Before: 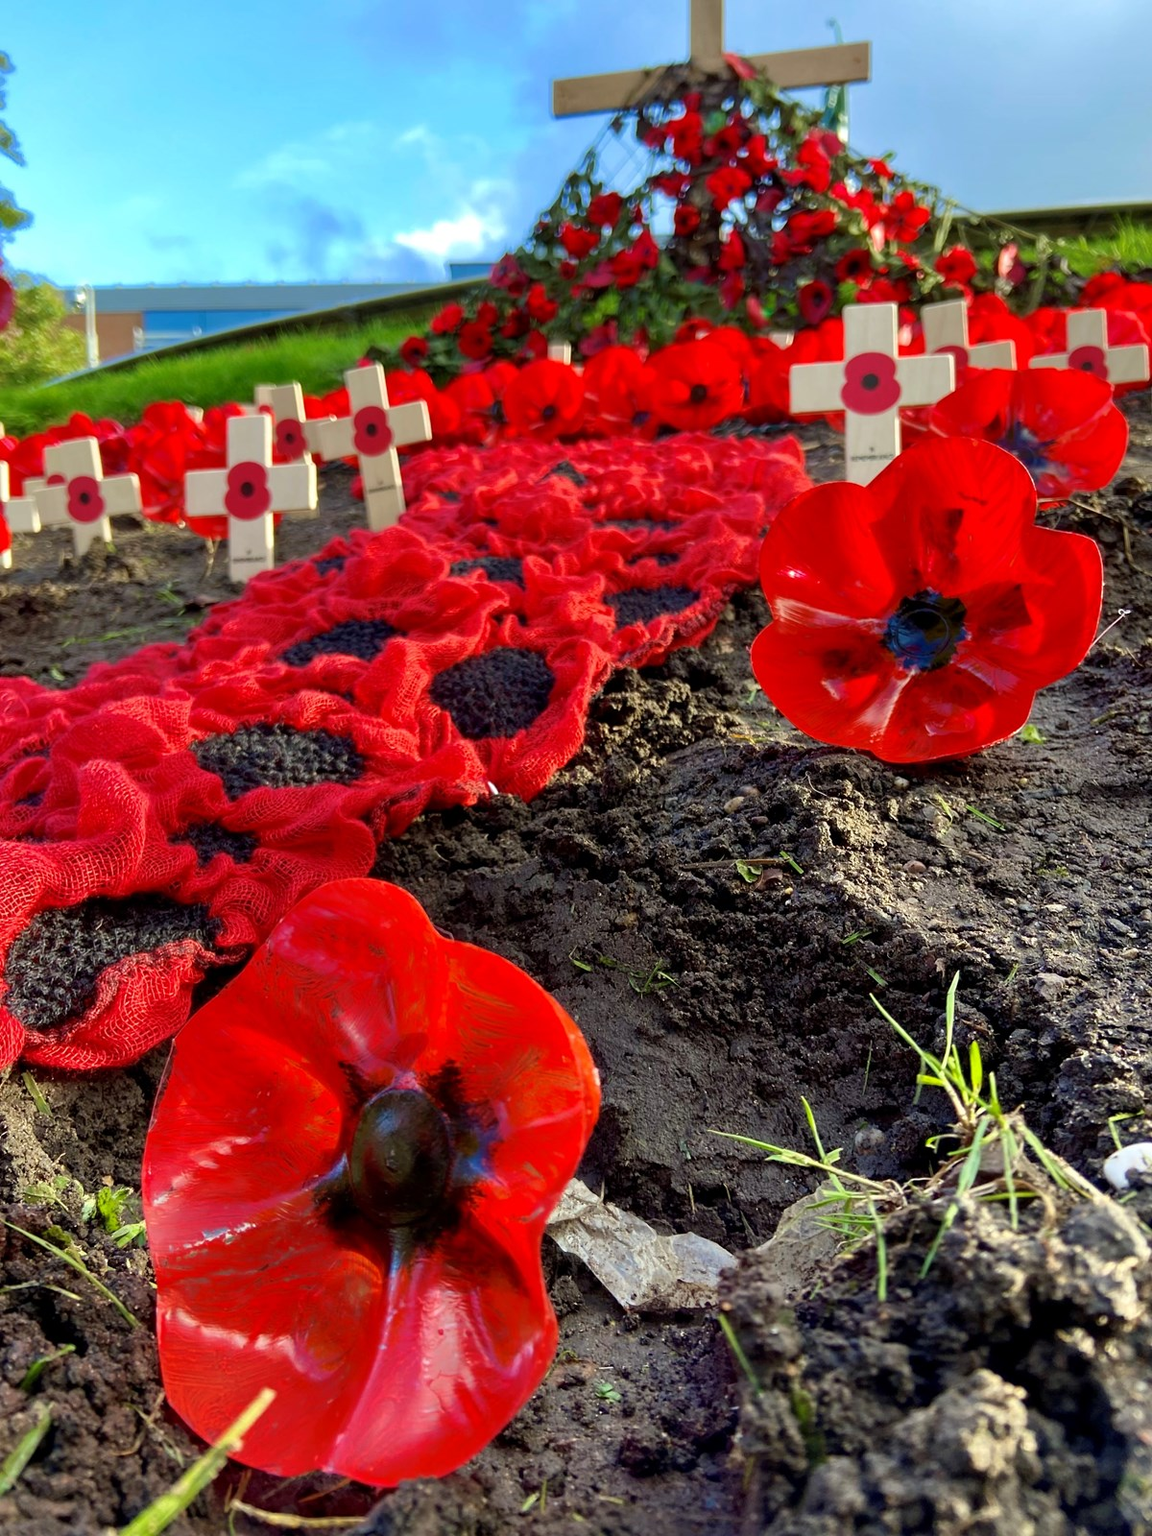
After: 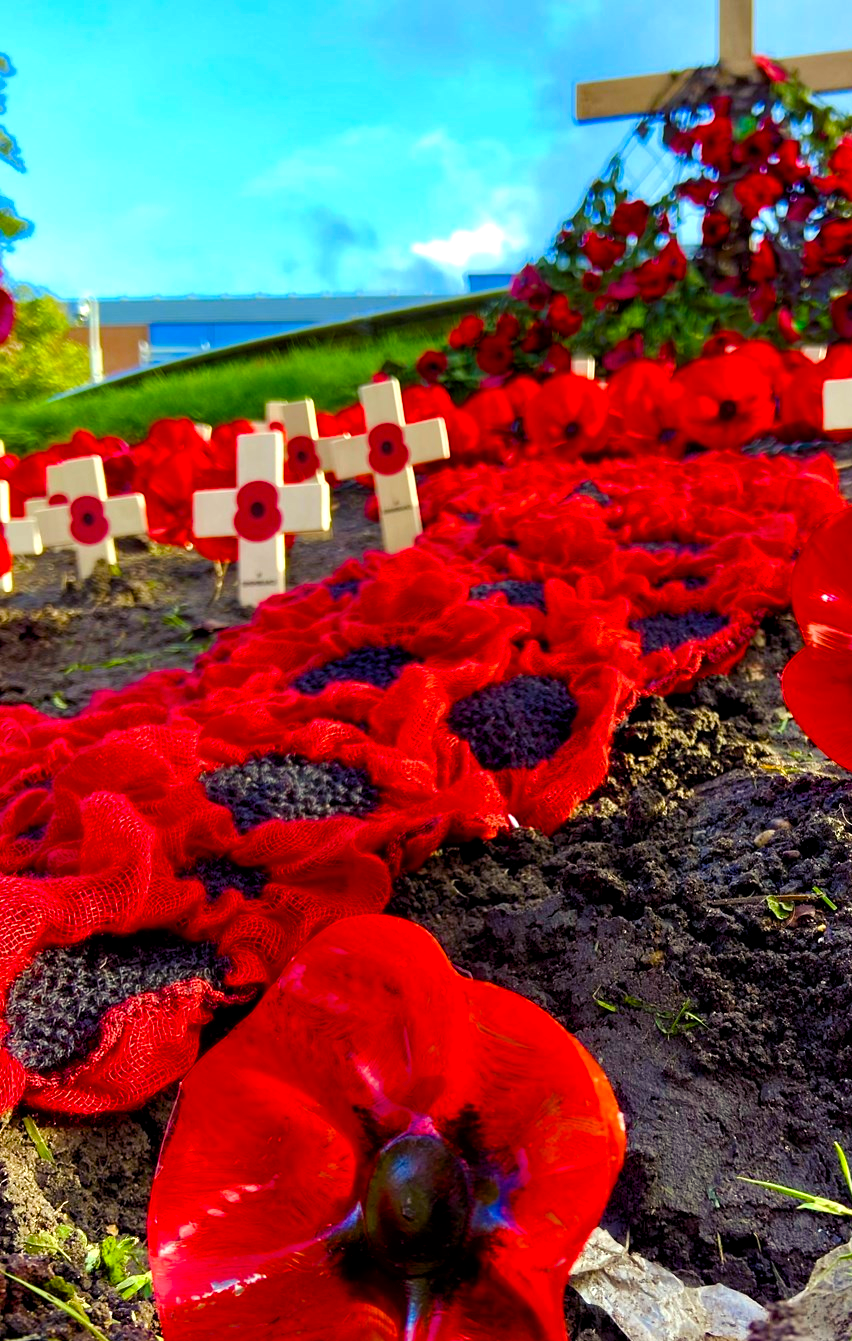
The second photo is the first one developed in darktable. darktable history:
crop: right 28.929%, bottom 16.181%
exposure: black level correction 0.001, exposure 0.192 EV, compensate exposure bias true, compensate highlight preservation false
color balance rgb: shadows lift › luminance -21.521%, shadows lift › chroma 6.694%, shadows lift › hue 269.32°, power › chroma 0.262%, power › hue 62.02°, highlights gain › luminance 14.527%, perceptual saturation grading › global saturation 40.197%, perceptual saturation grading › highlights -25.354%, perceptual saturation grading › mid-tones 34.518%, perceptual saturation grading › shadows 34.812%, global vibrance 20%
